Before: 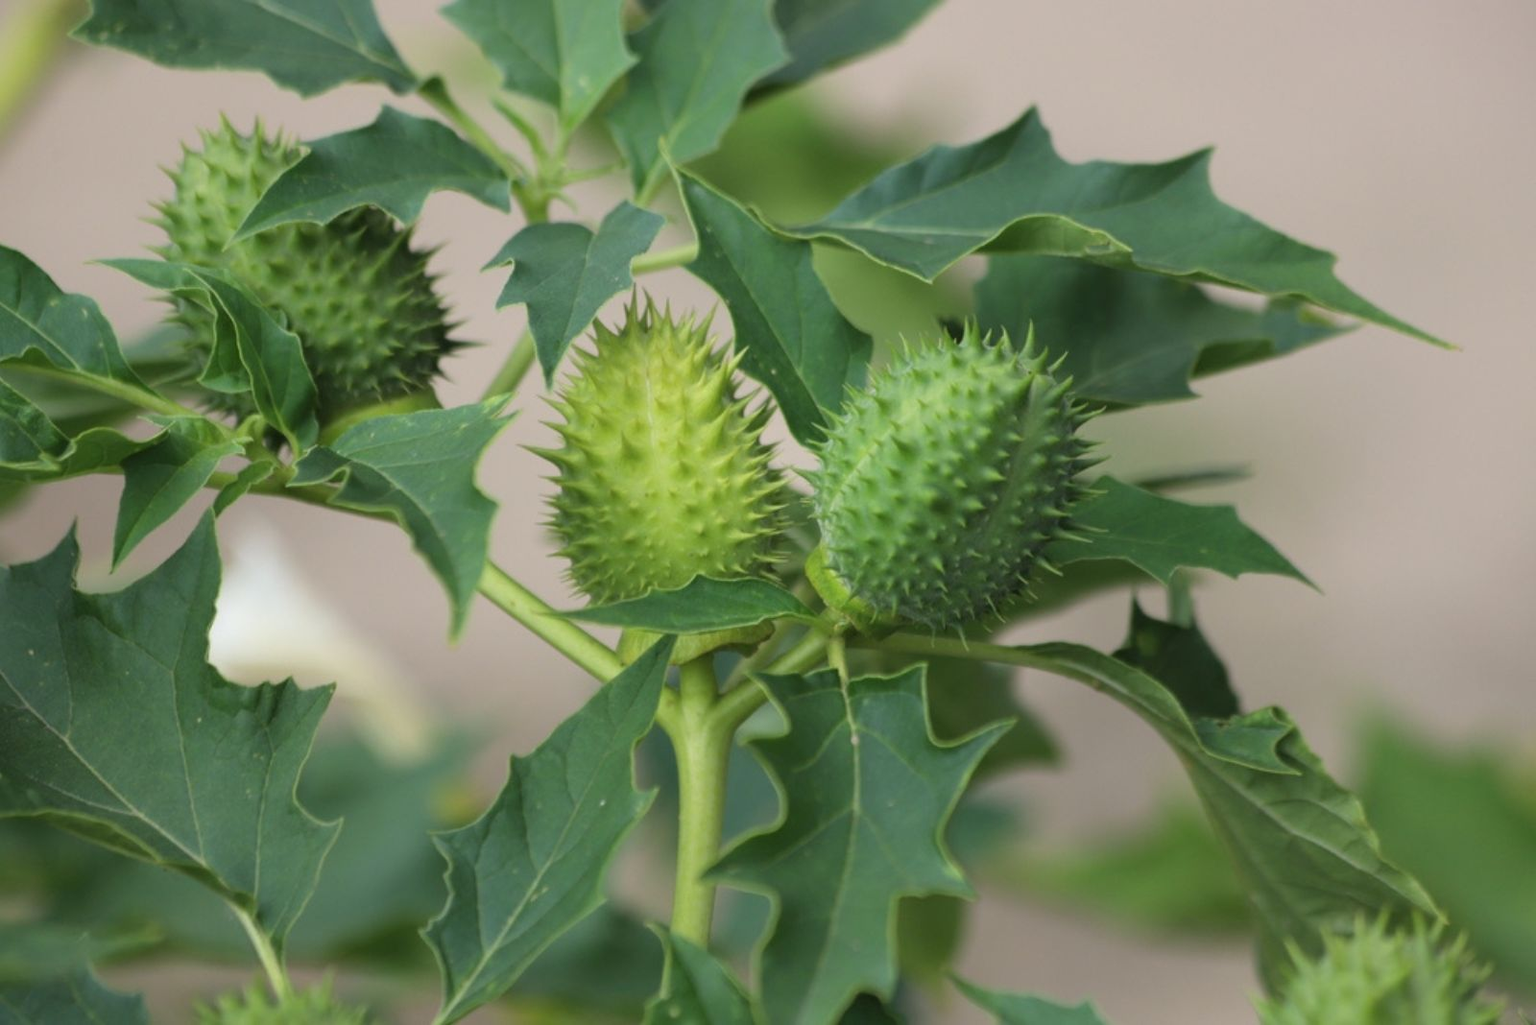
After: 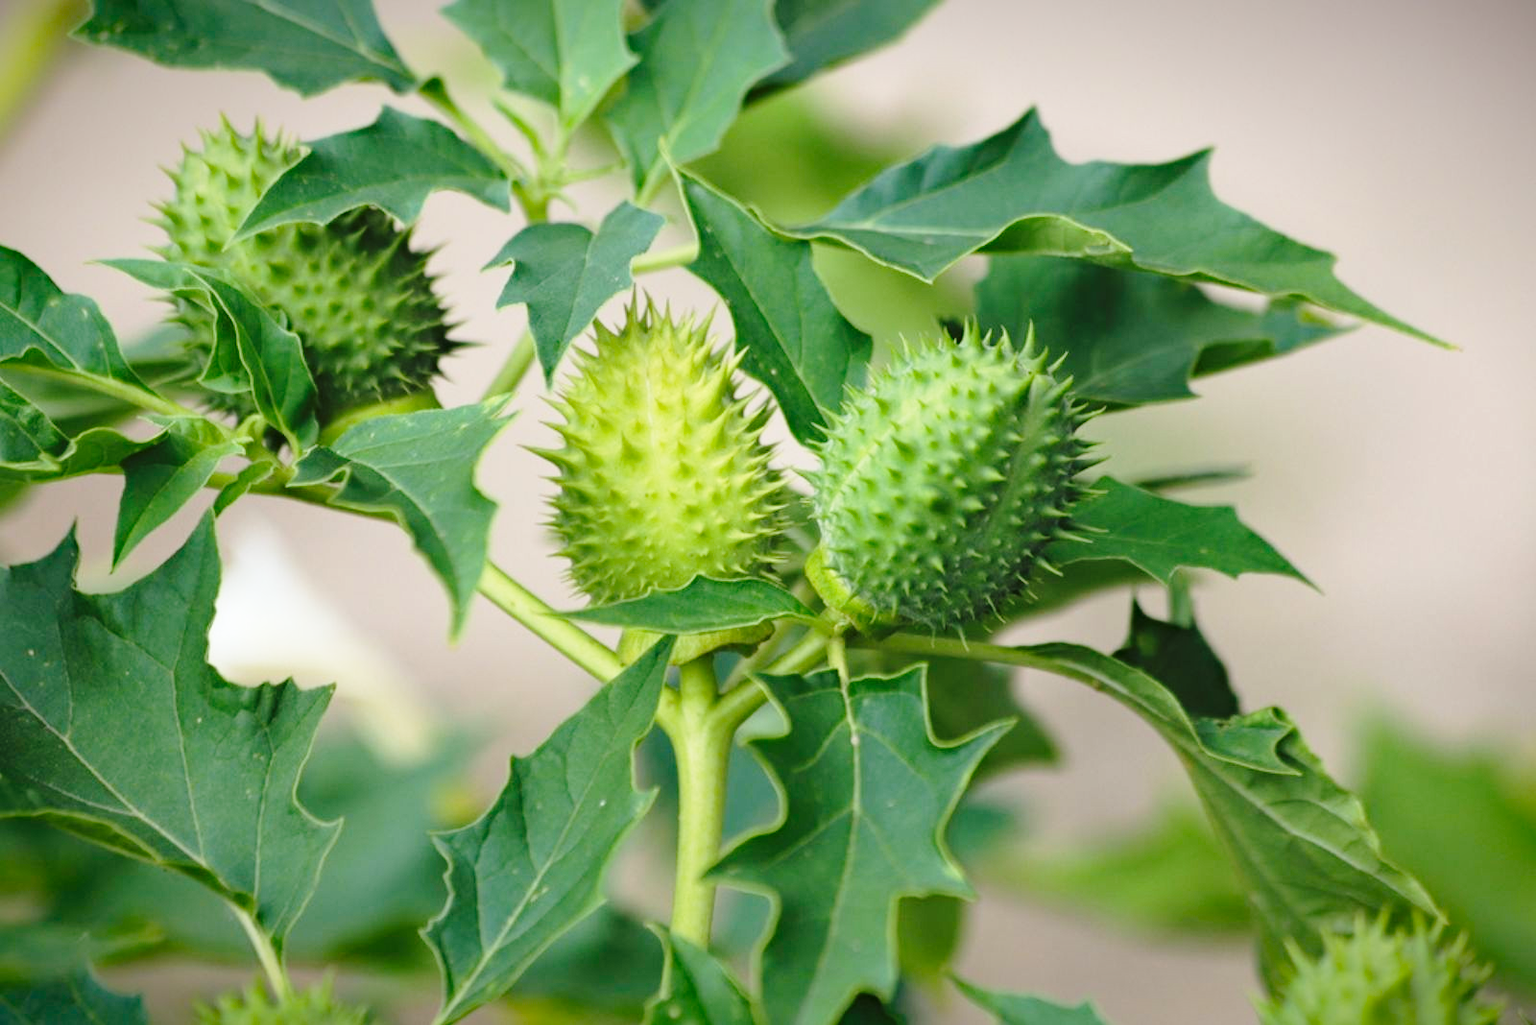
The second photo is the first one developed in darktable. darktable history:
haze removal: compatibility mode true, adaptive false
vignetting: fall-off start 98.29%, fall-off radius 100%, brightness -1, saturation 0.5, width/height ratio 1.428
base curve: curves: ch0 [(0, 0) (0.028, 0.03) (0.121, 0.232) (0.46, 0.748) (0.859, 0.968) (1, 1)], preserve colors none
